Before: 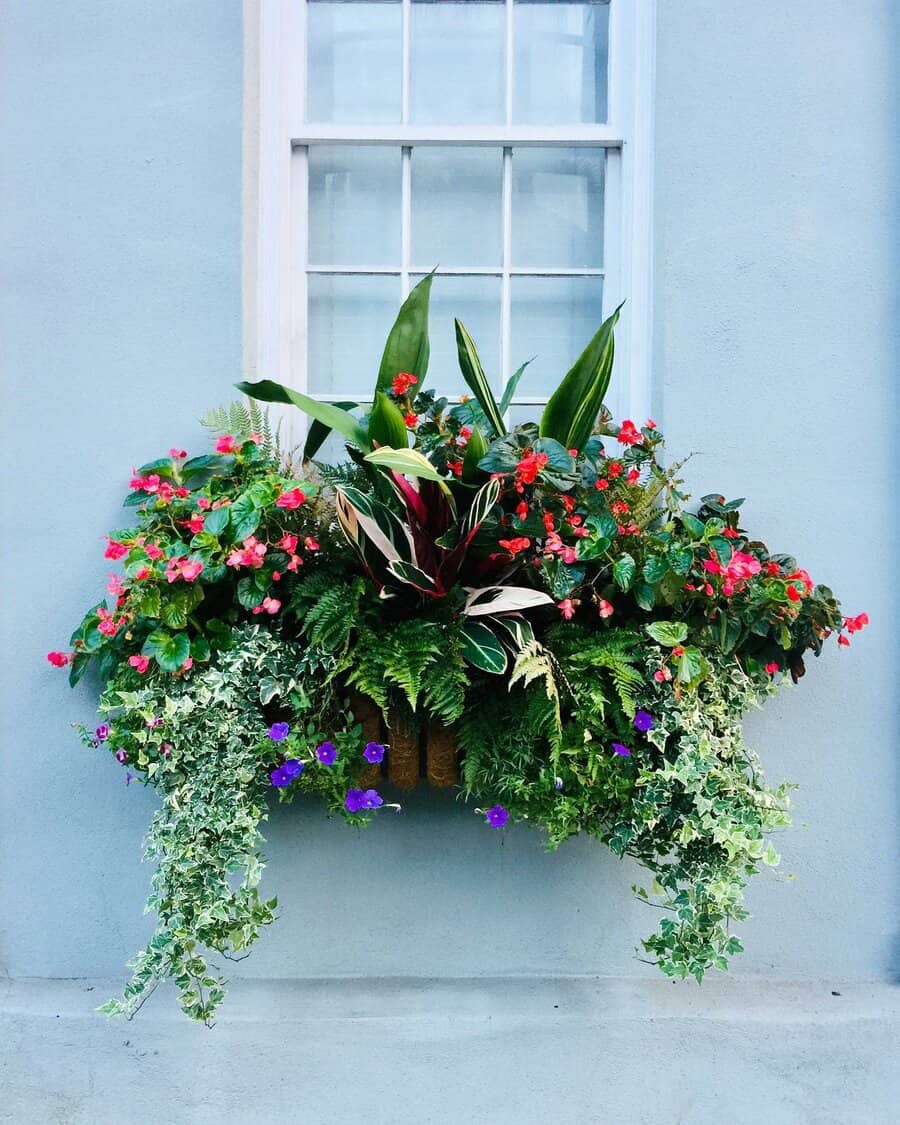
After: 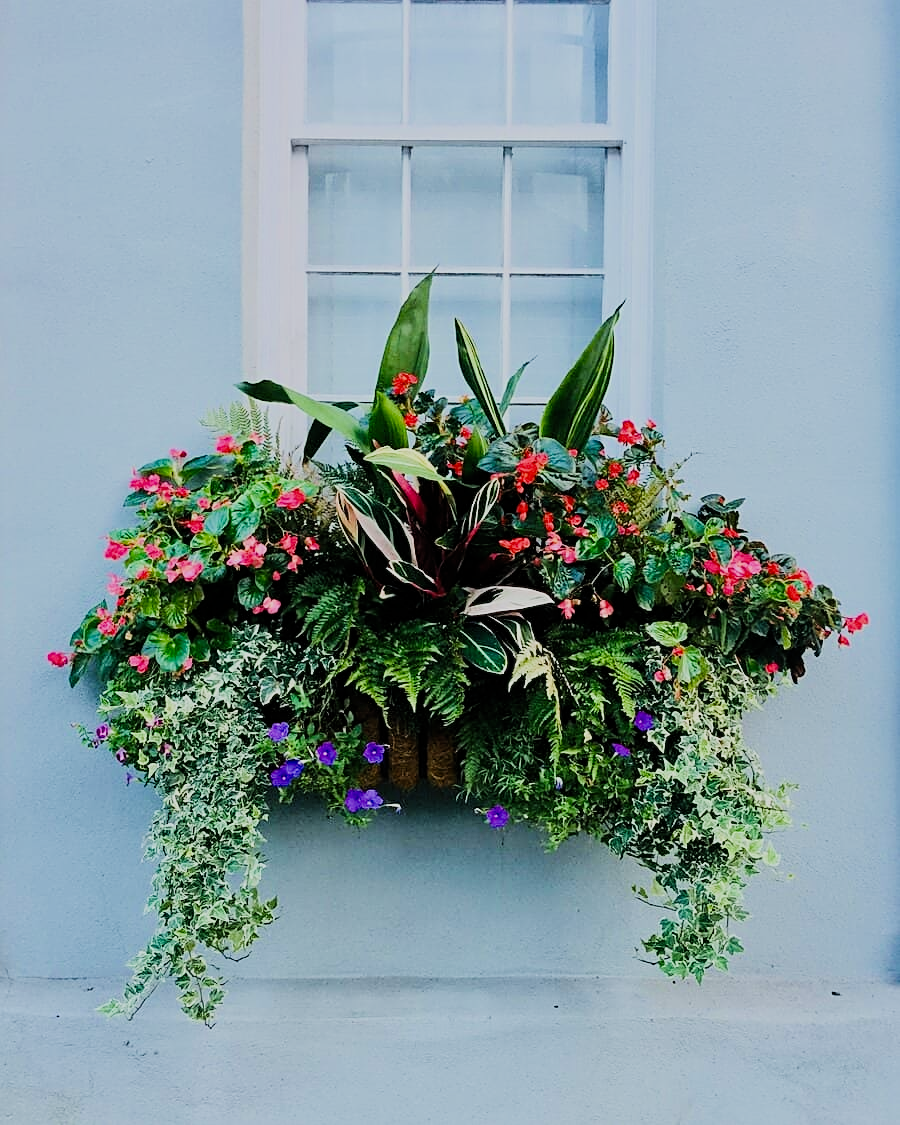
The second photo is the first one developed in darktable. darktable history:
filmic rgb: middle gray luminance 28.81%, black relative exposure -10.29 EV, white relative exposure 5.47 EV, target black luminance 0%, hardness 3.91, latitude 1.72%, contrast 1.123, highlights saturation mix 5.34%, shadows ↔ highlights balance 15.72%, color science v5 (2021), contrast in shadows safe, contrast in highlights safe
sharpen: on, module defaults
